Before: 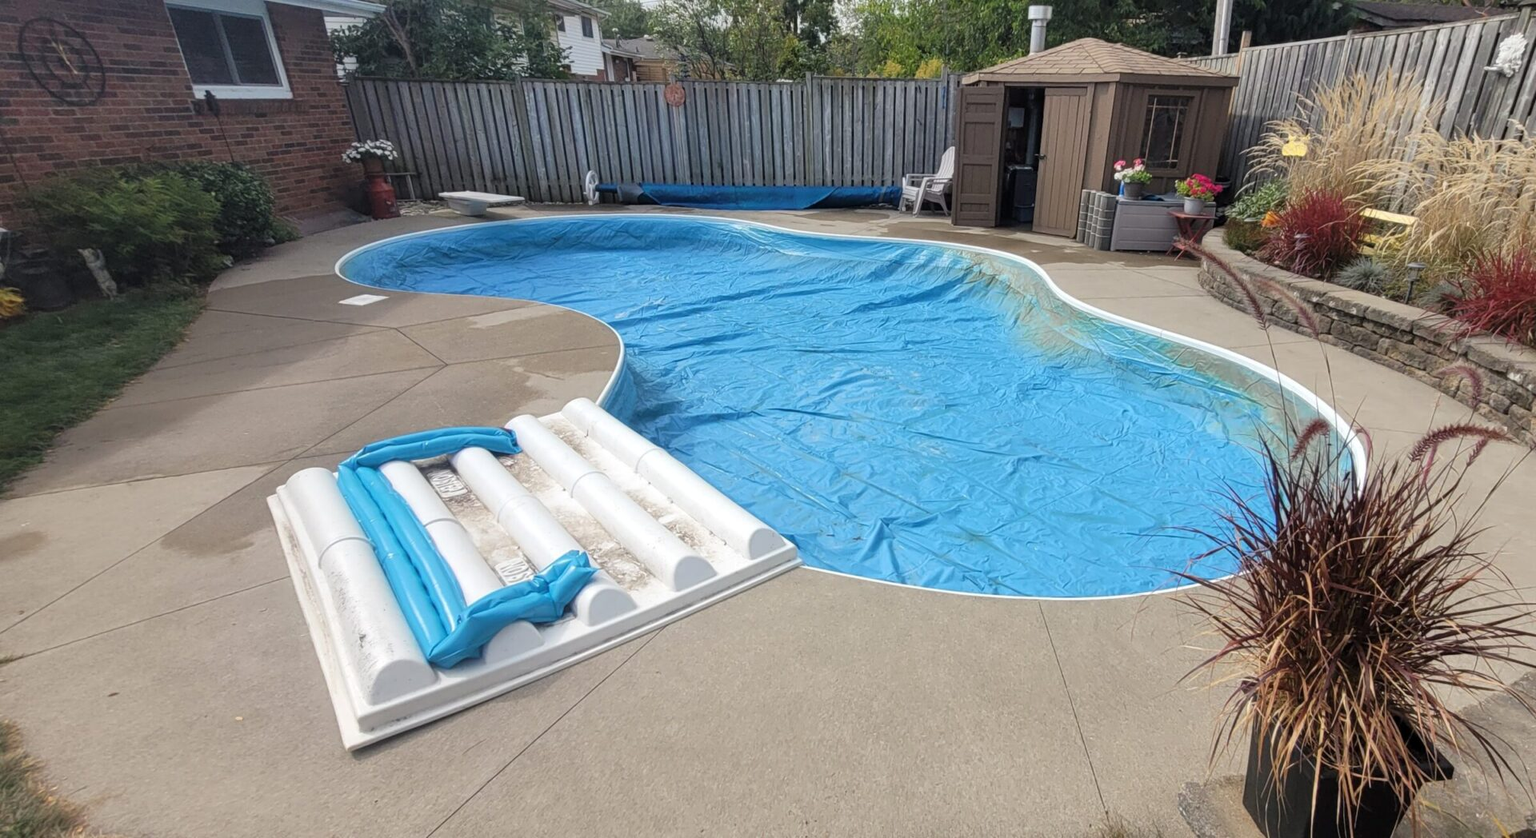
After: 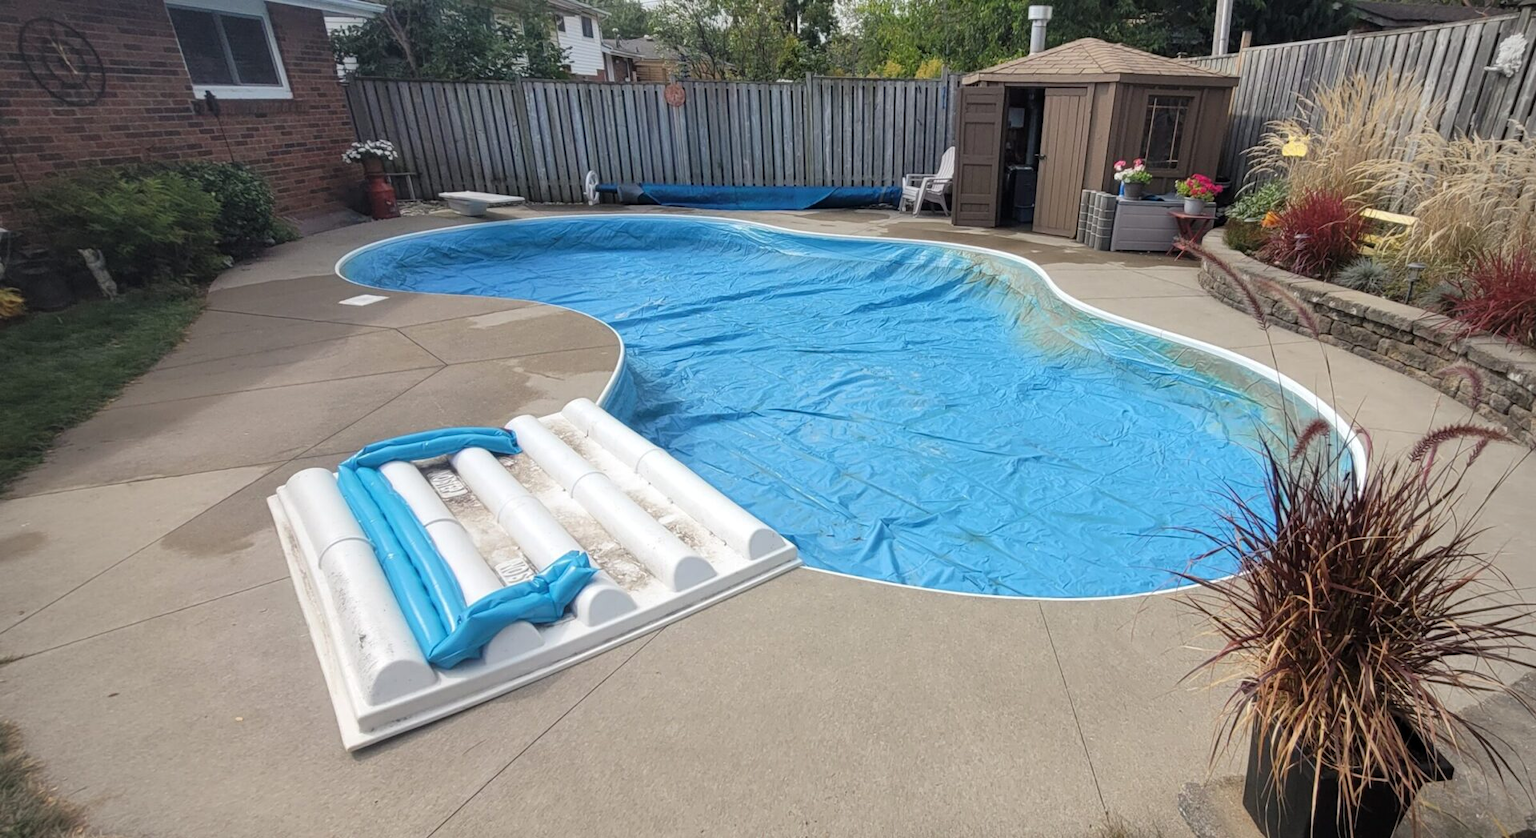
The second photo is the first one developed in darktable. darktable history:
vignetting: fall-off radius 60.56%
